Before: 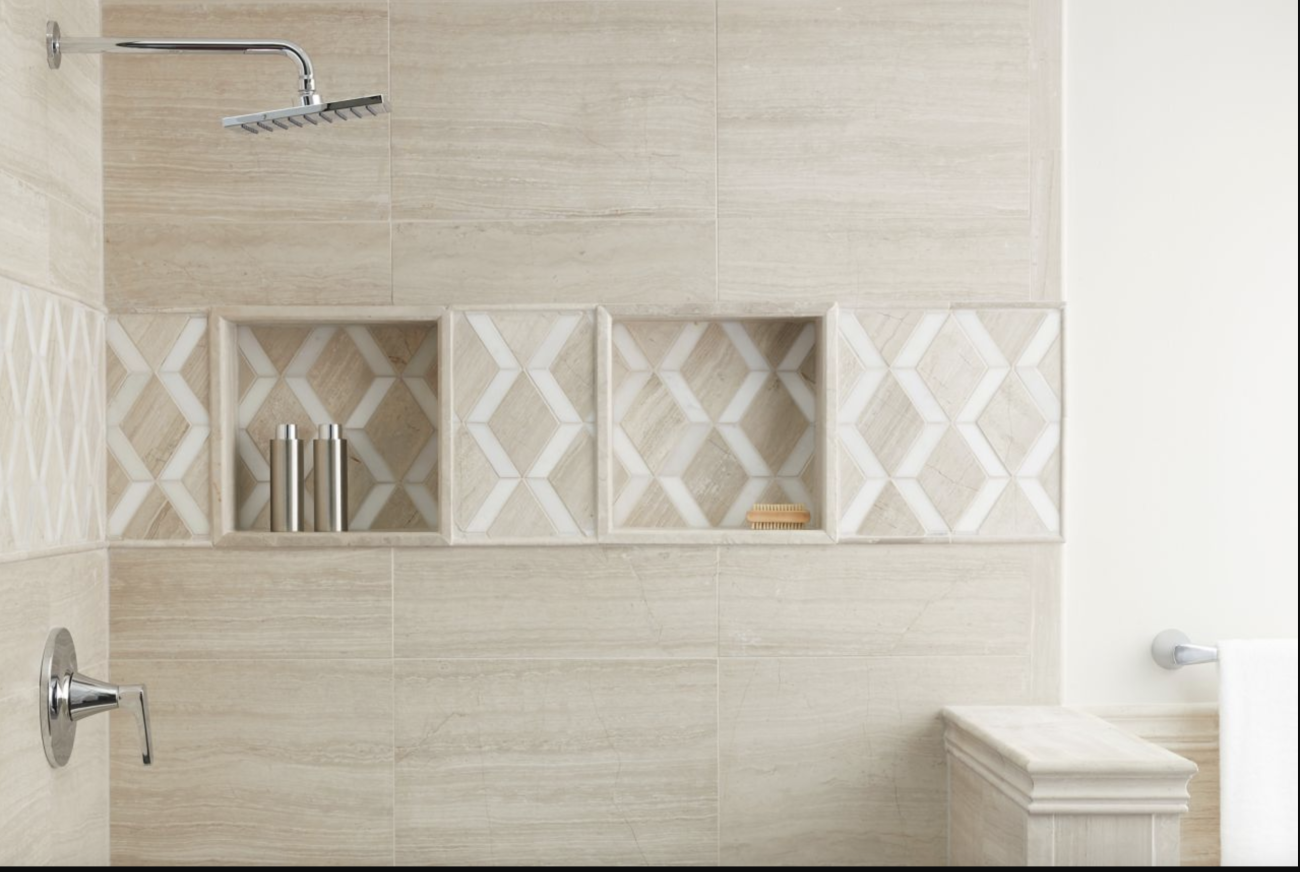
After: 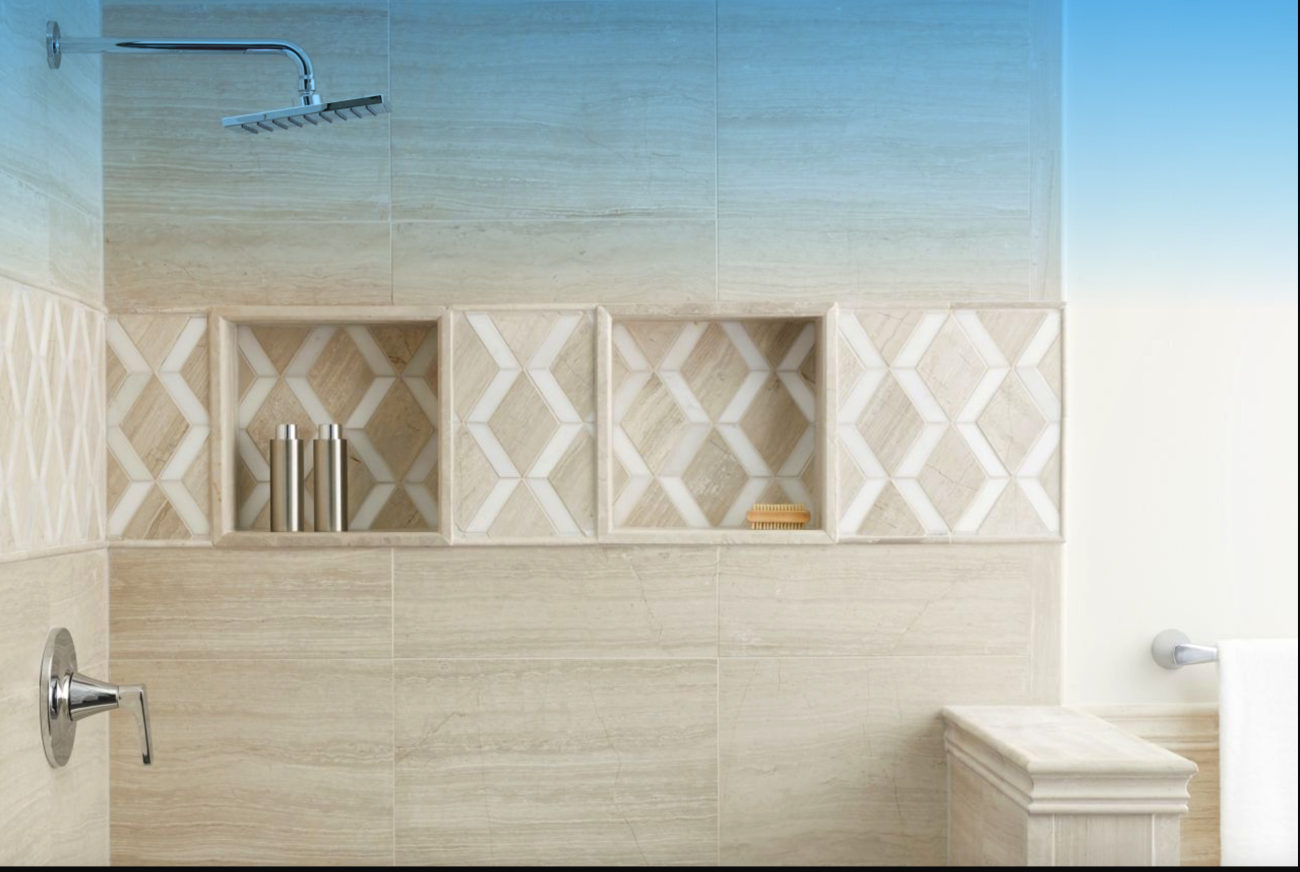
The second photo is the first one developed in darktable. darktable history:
color balance rgb: perceptual saturation grading › global saturation 20%, global vibrance 20%
color zones: curves: ch0 [(0, 0.5) (0.143, 0.5) (0.286, 0.5) (0.429, 0.5) (0.571, 0.5) (0.714, 0.476) (0.857, 0.5) (1, 0.5)]; ch2 [(0, 0.5) (0.143, 0.5) (0.286, 0.5) (0.429, 0.5) (0.571, 0.5) (0.714, 0.487) (0.857, 0.5) (1, 0.5)]
graduated density: density 2.02 EV, hardness 44%, rotation 0.374°, offset 8.21, hue 208.8°, saturation 97%
local contrast: highlights 100%, shadows 100%, detail 120%, midtone range 0.2
